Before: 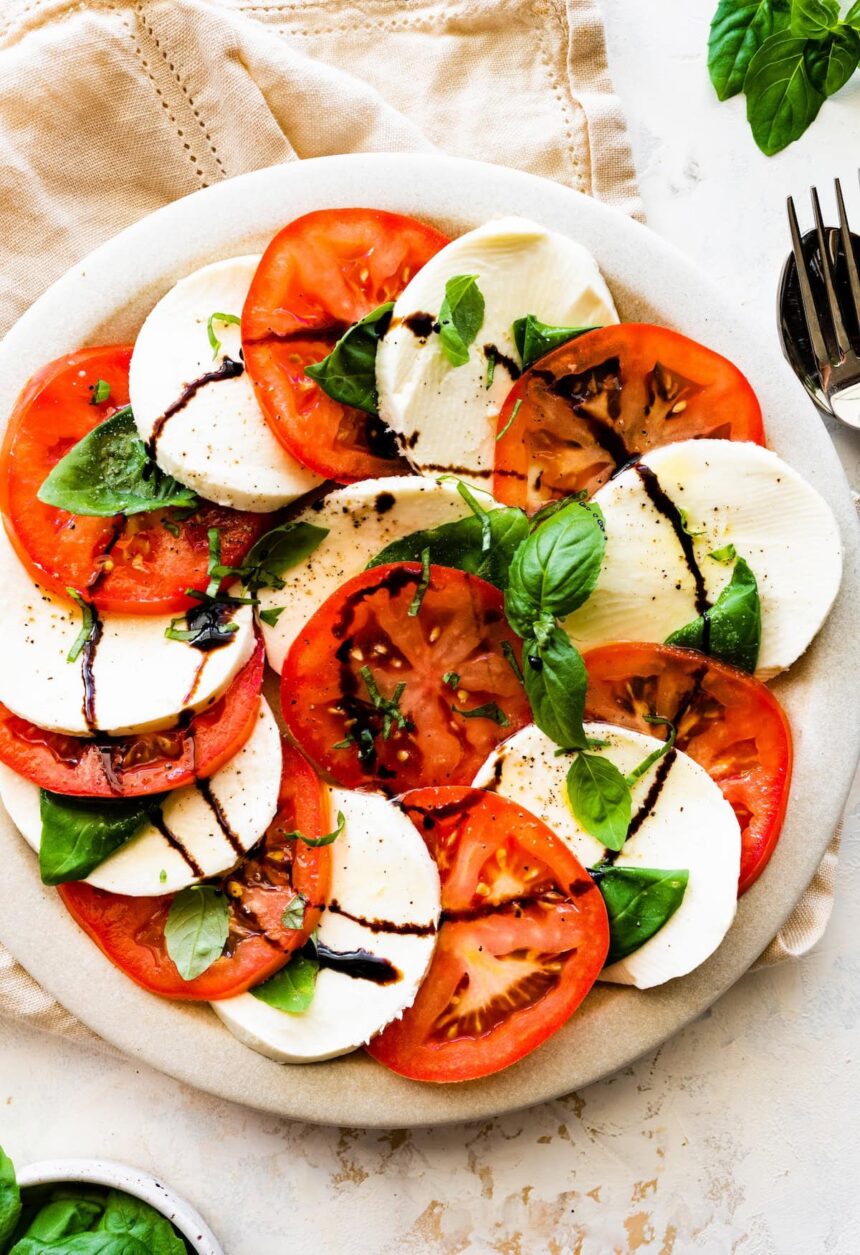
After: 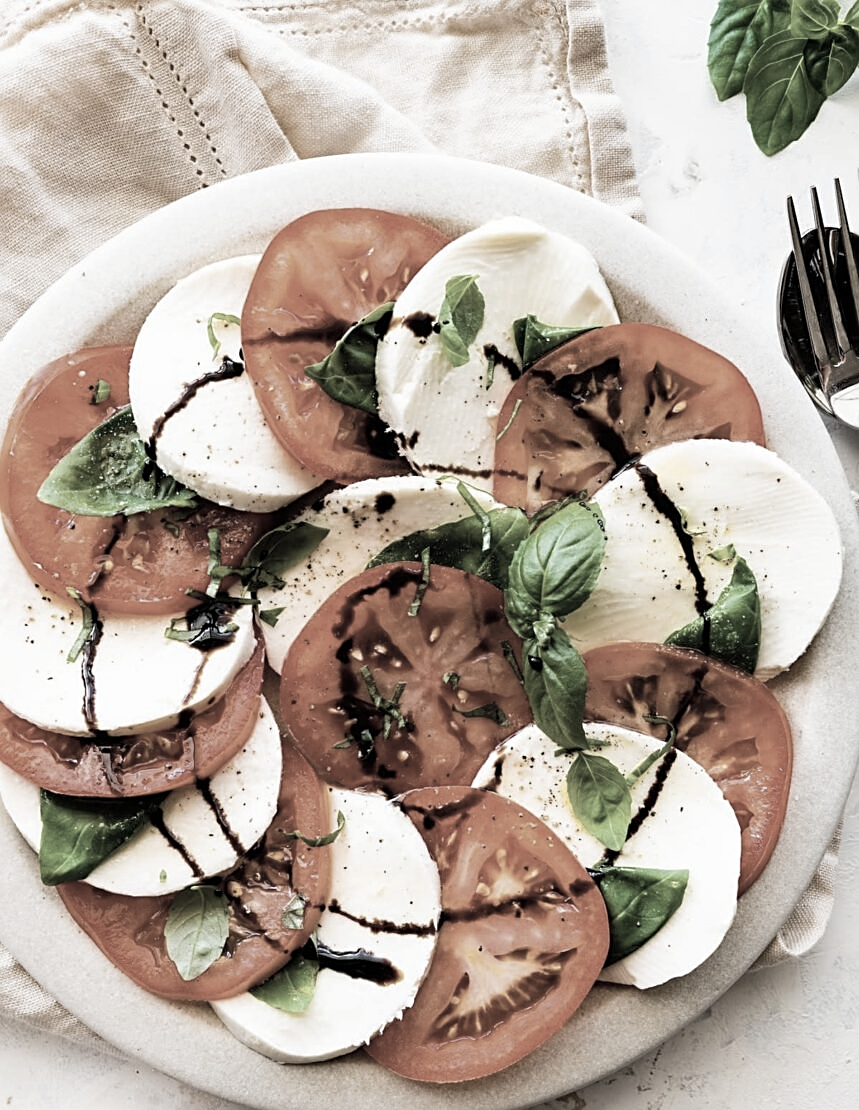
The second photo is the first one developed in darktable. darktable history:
sharpen: on, module defaults
crop and rotate: top 0%, bottom 11.538%
color zones: curves: ch1 [(0.238, 0.163) (0.476, 0.2) (0.733, 0.322) (0.848, 0.134)]
